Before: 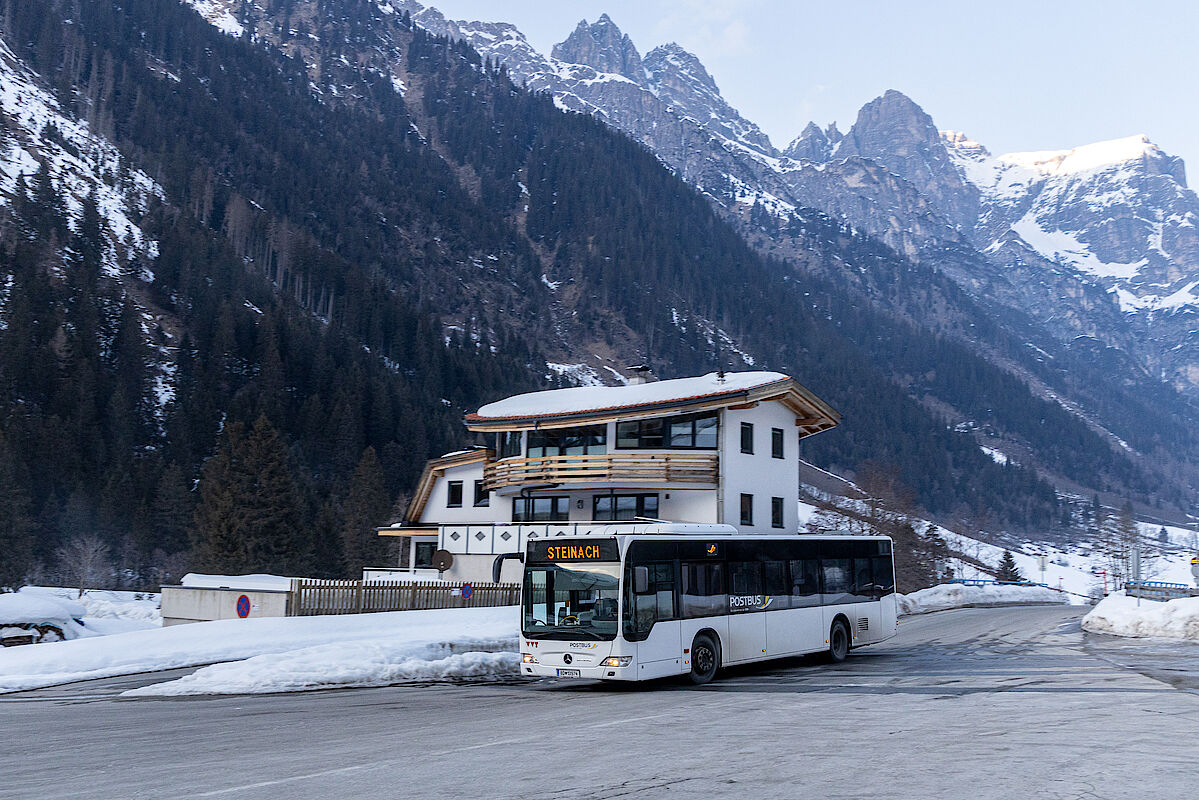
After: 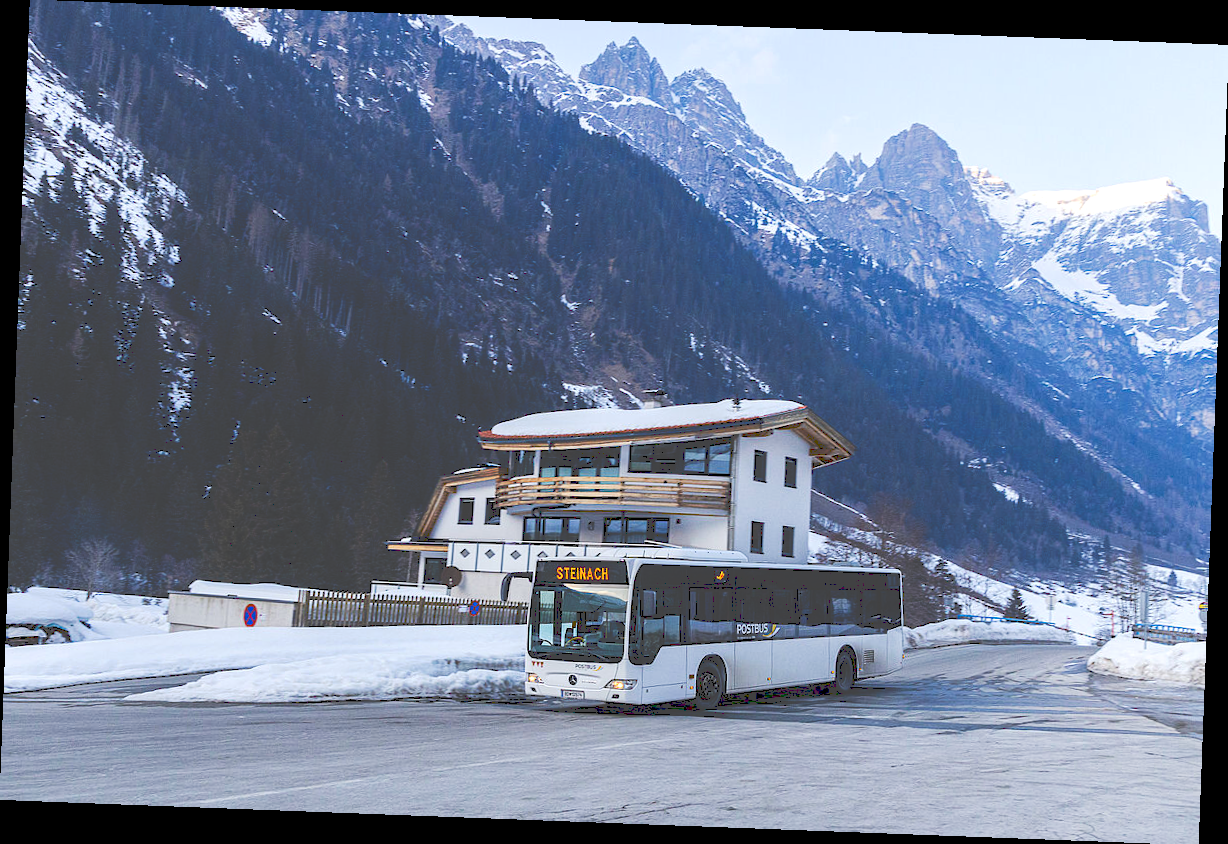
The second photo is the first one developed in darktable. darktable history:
color balance rgb: perceptual saturation grading › global saturation 20%, perceptual saturation grading › highlights -25%, perceptual saturation grading › shadows 25%
contrast brightness saturation: saturation 0.18
tone curve: curves: ch0 [(0, 0) (0.003, 0.273) (0.011, 0.276) (0.025, 0.276) (0.044, 0.28) (0.069, 0.283) (0.1, 0.288) (0.136, 0.293) (0.177, 0.302) (0.224, 0.321) (0.277, 0.349) (0.335, 0.393) (0.399, 0.448) (0.468, 0.51) (0.543, 0.589) (0.623, 0.677) (0.709, 0.761) (0.801, 0.839) (0.898, 0.909) (1, 1)], preserve colors none
exposure: exposure 0.131 EV, compensate highlight preservation false
rotate and perspective: rotation 2.17°, automatic cropping off
